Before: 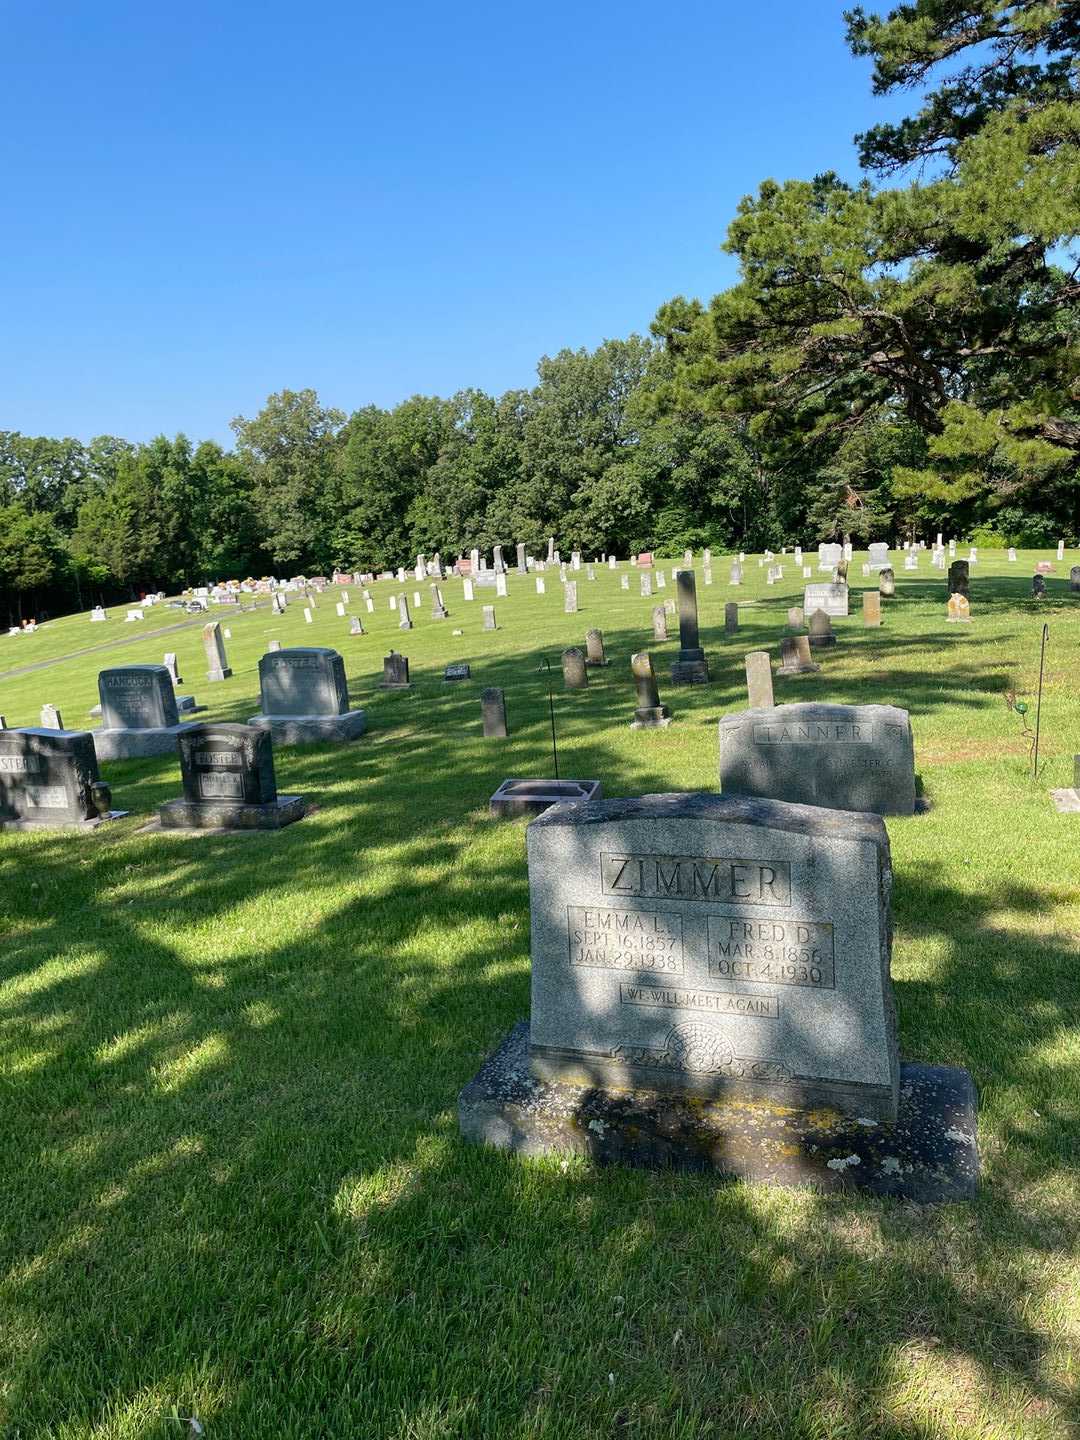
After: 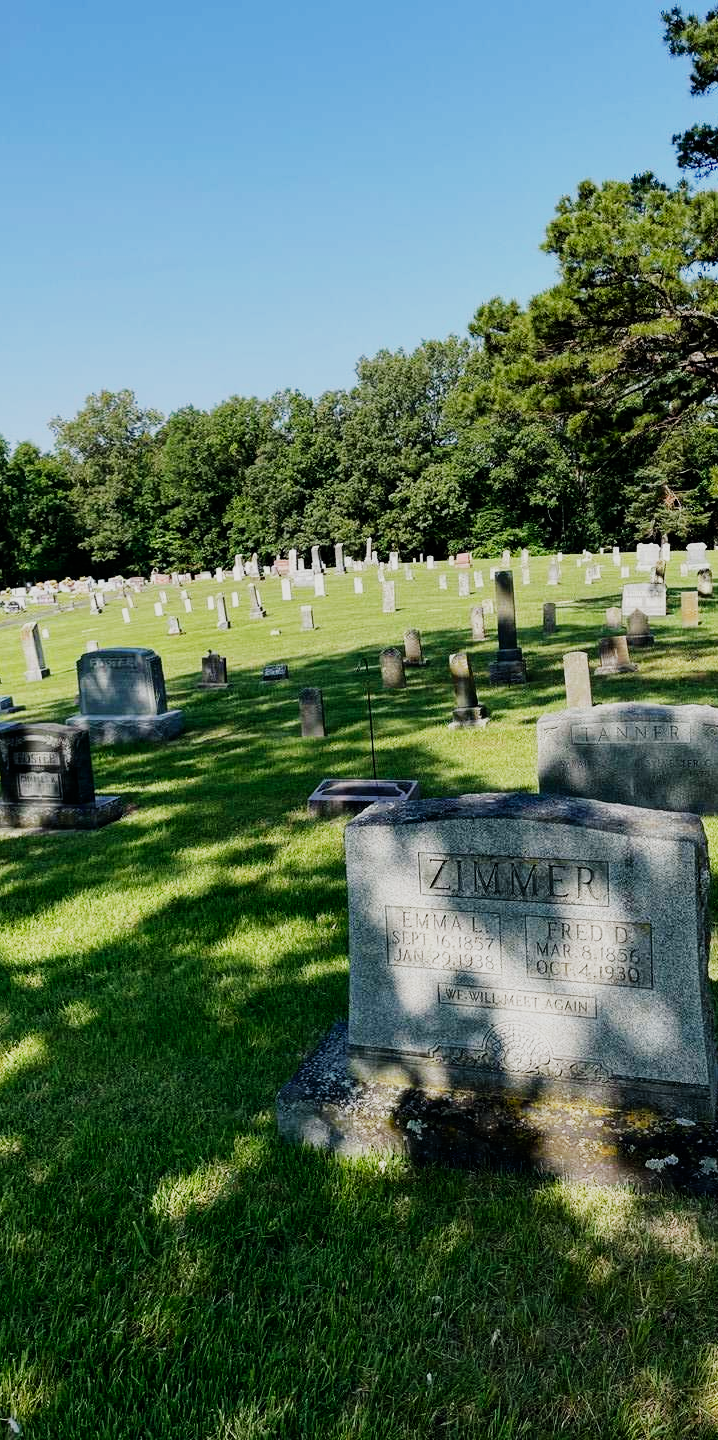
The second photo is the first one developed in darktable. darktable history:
sigmoid: contrast 1.69, skew -0.23, preserve hue 0%, red attenuation 0.1, red rotation 0.035, green attenuation 0.1, green rotation -0.017, blue attenuation 0.15, blue rotation -0.052, base primaries Rec2020
crop: left 16.899%, right 16.556%
exposure: compensate highlight preservation false
